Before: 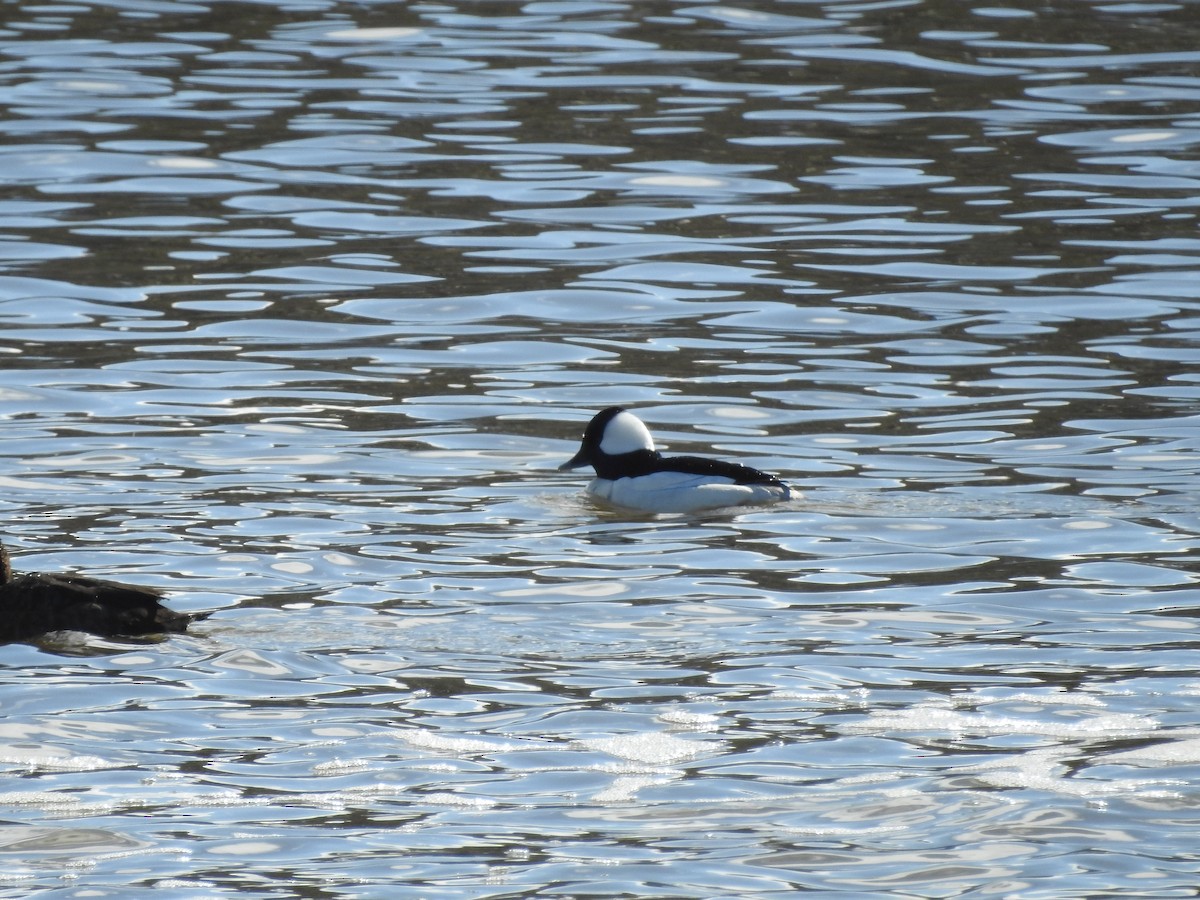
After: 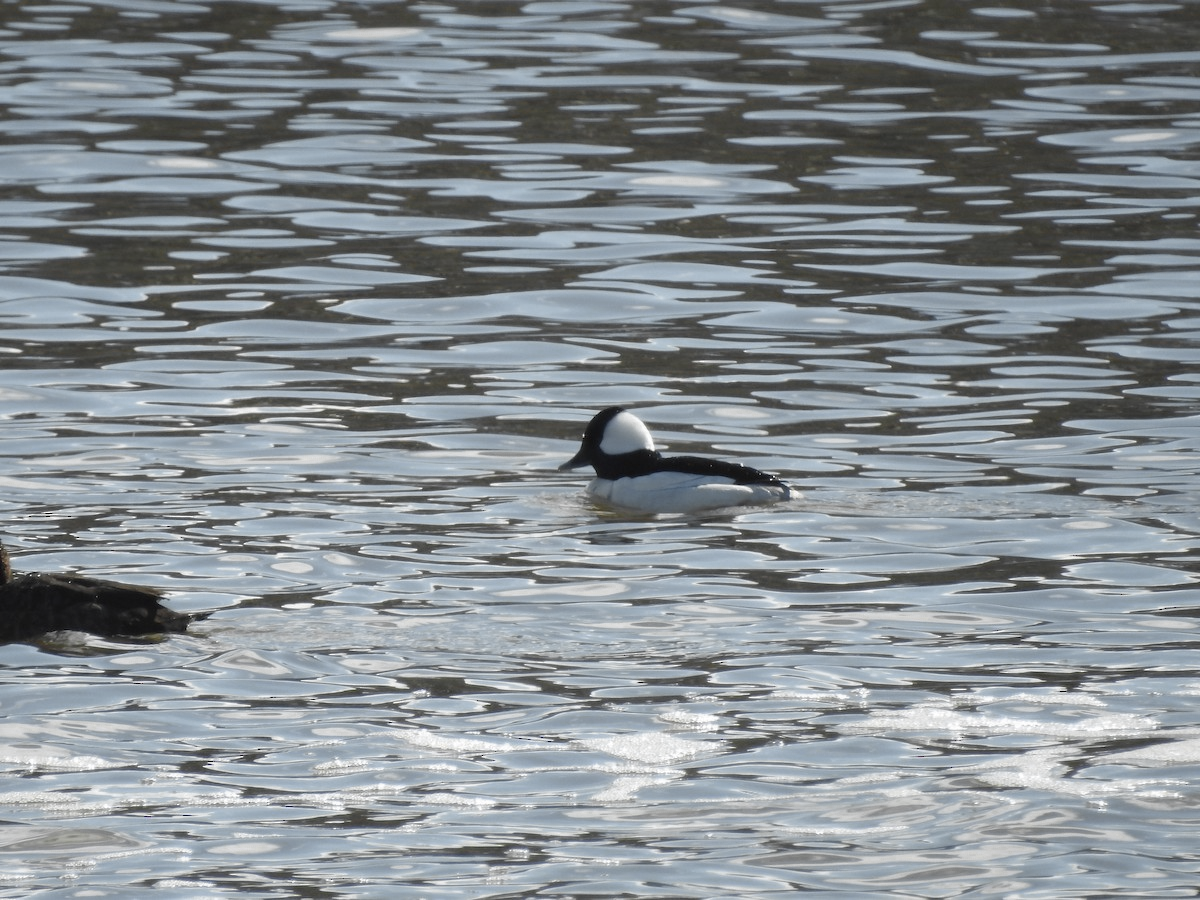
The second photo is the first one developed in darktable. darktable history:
color zones: curves: ch0 [(0.035, 0.242) (0.25, 0.5) (0.384, 0.214) (0.488, 0.255) (0.75, 0.5)]; ch1 [(0.063, 0.379) (0.25, 0.5) (0.354, 0.201) (0.489, 0.085) (0.729, 0.271)]; ch2 [(0.25, 0.5) (0.38, 0.517) (0.442, 0.51) (0.735, 0.456)]
shadows and highlights: shadows 25.92, highlights -26.07
